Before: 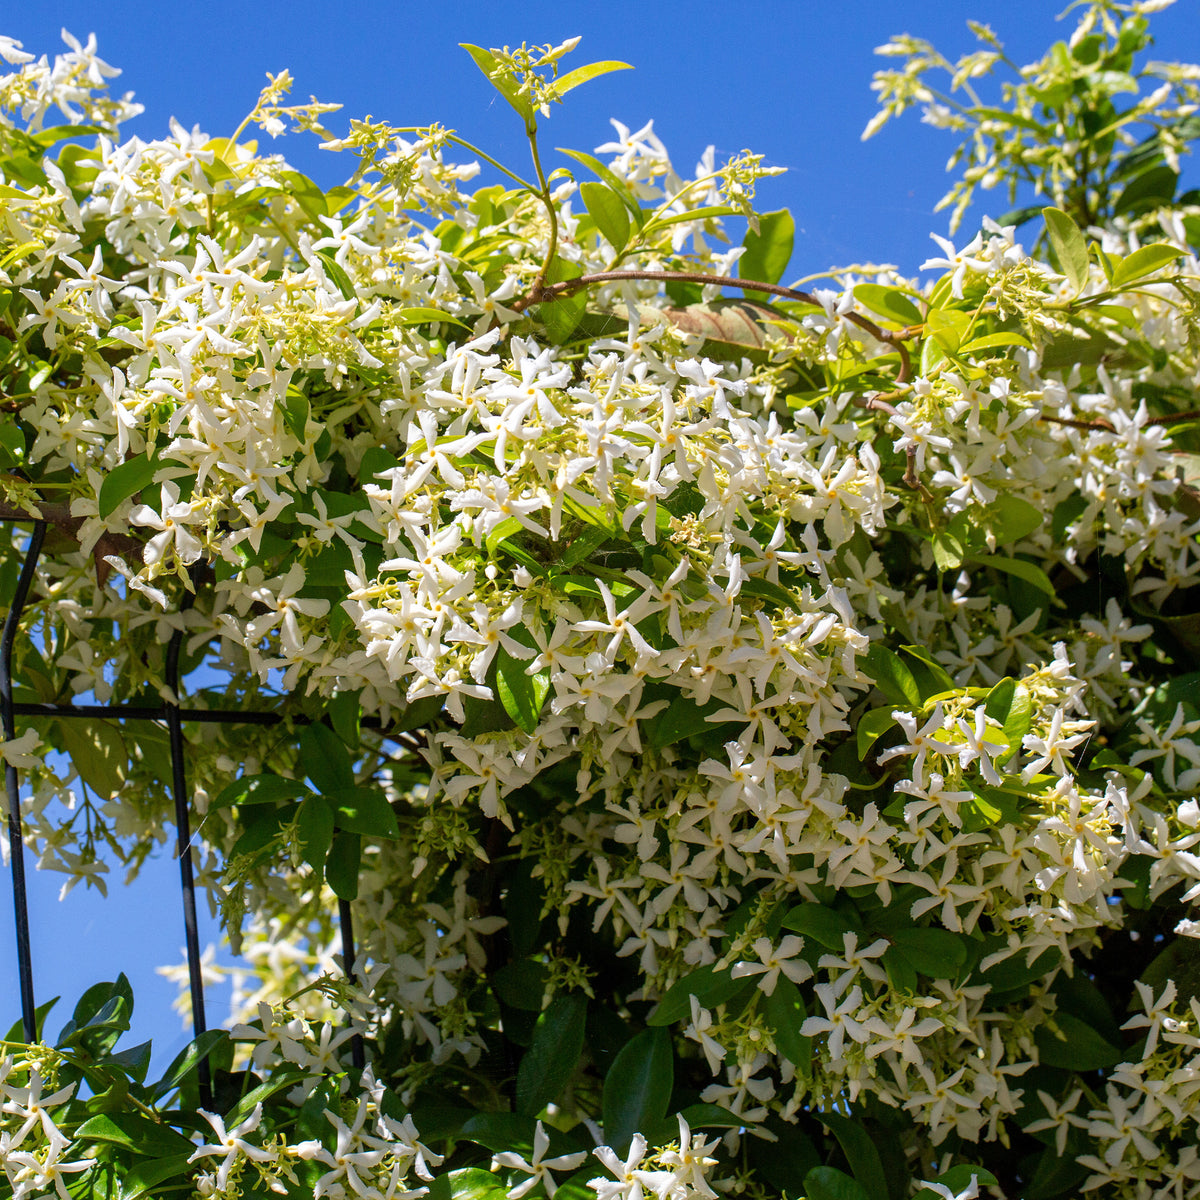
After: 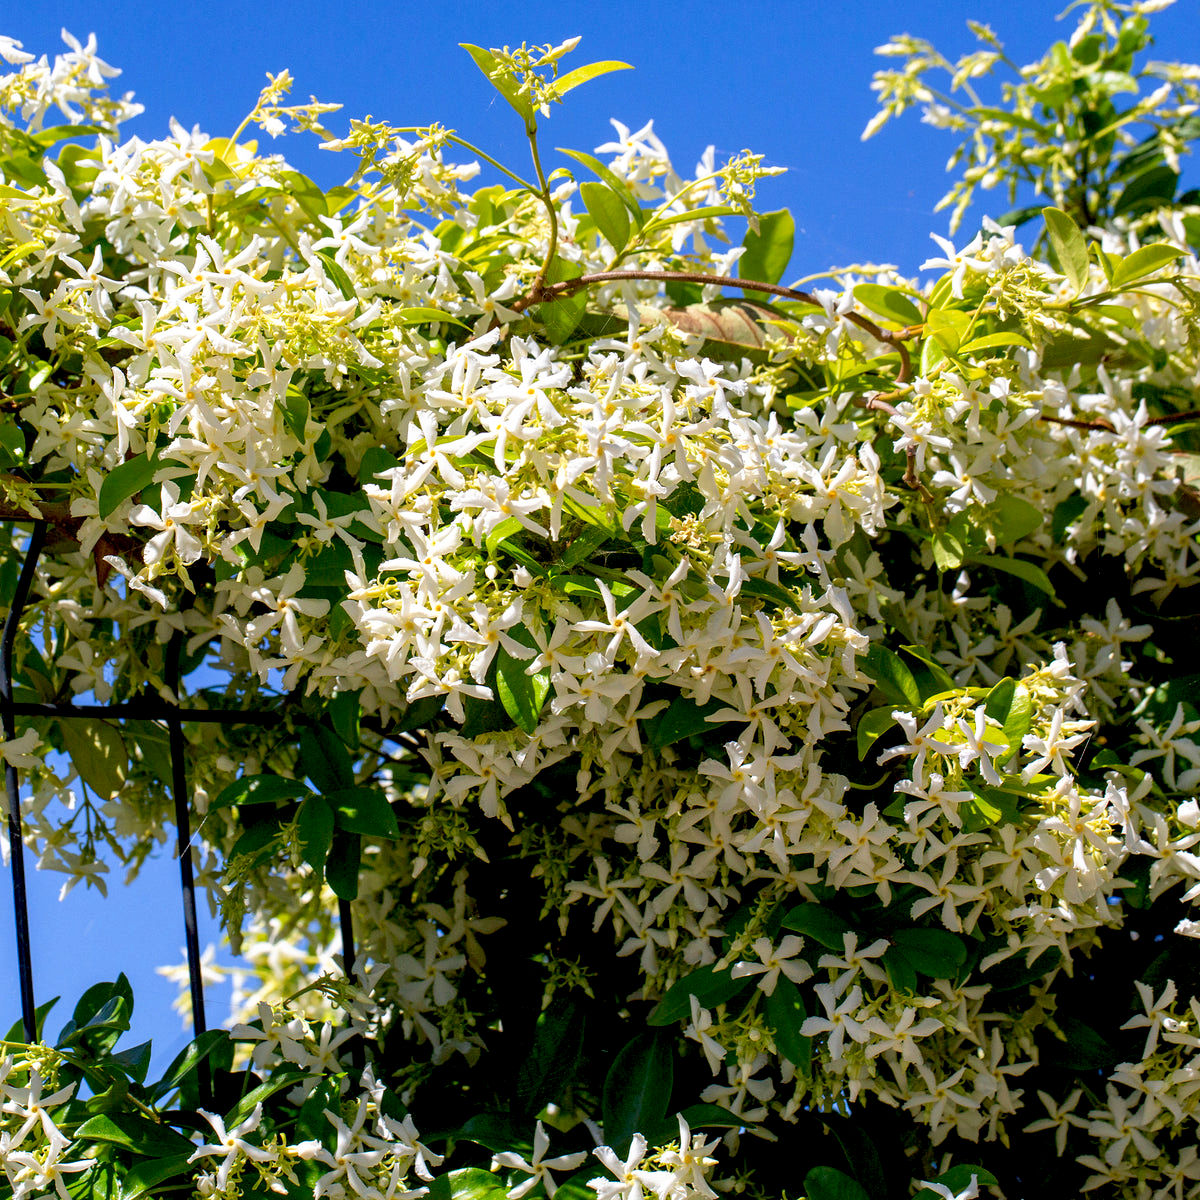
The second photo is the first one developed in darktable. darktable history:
base curve: curves: ch0 [(0.017, 0) (0.425, 0.441) (0.844, 0.933) (1, 1)], preserve colors none
